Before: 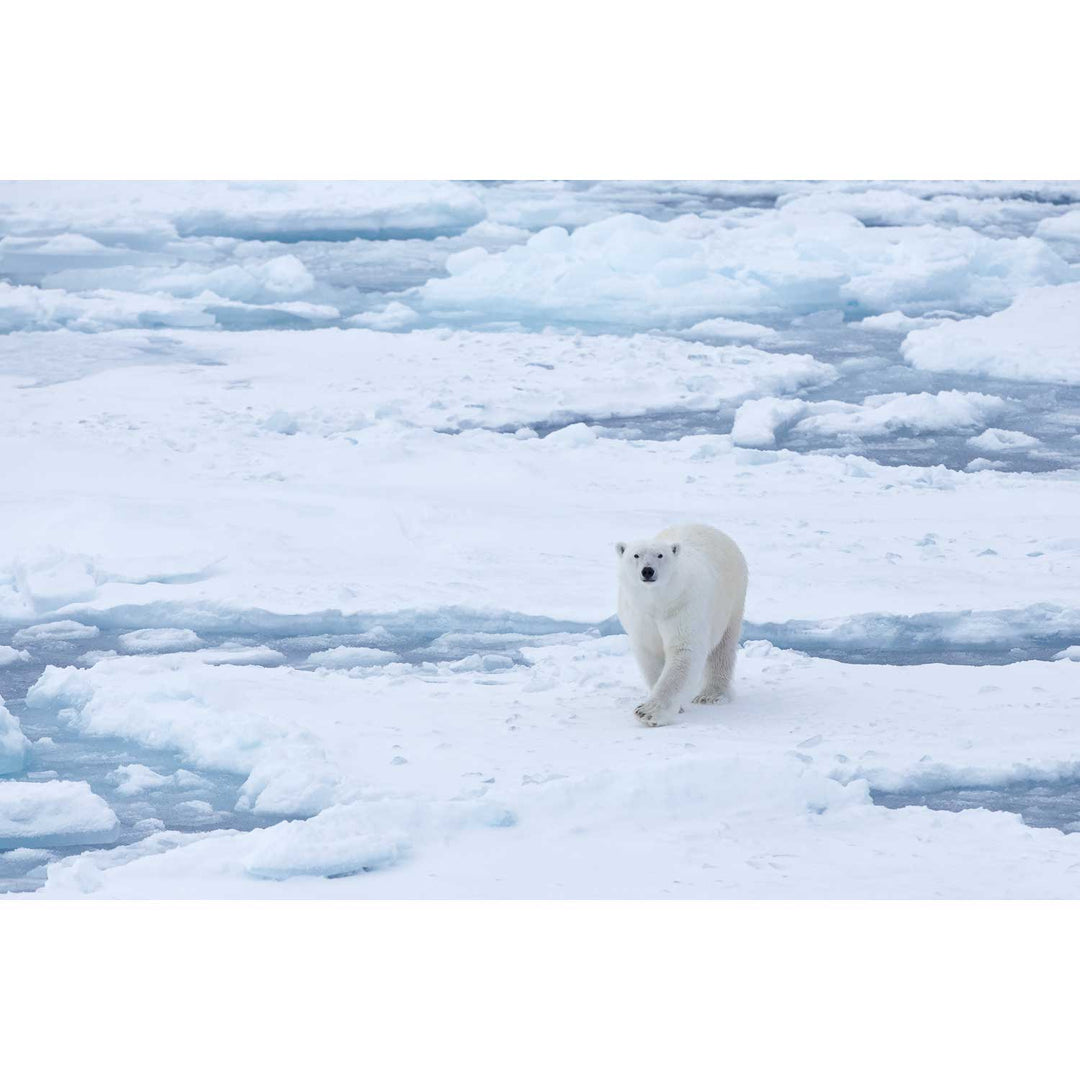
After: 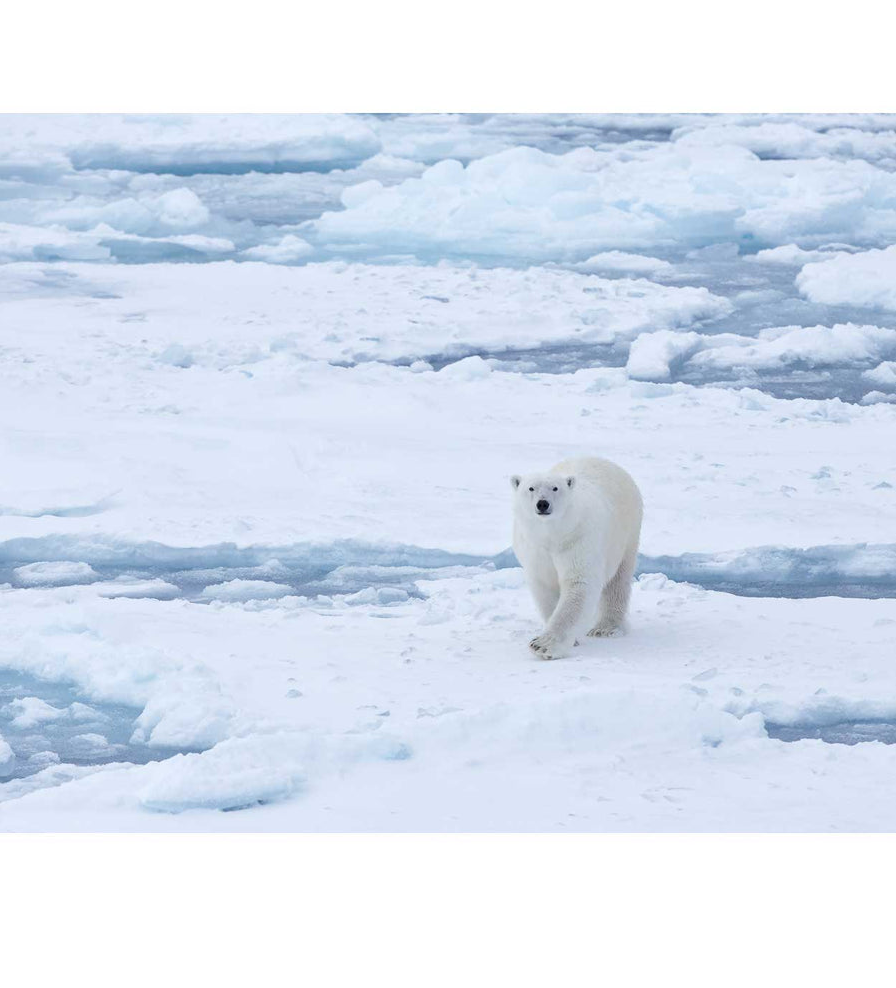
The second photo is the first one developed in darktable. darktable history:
crop: left 9.803%, top 6.268%, right 7.17%, bottom 2.194%
